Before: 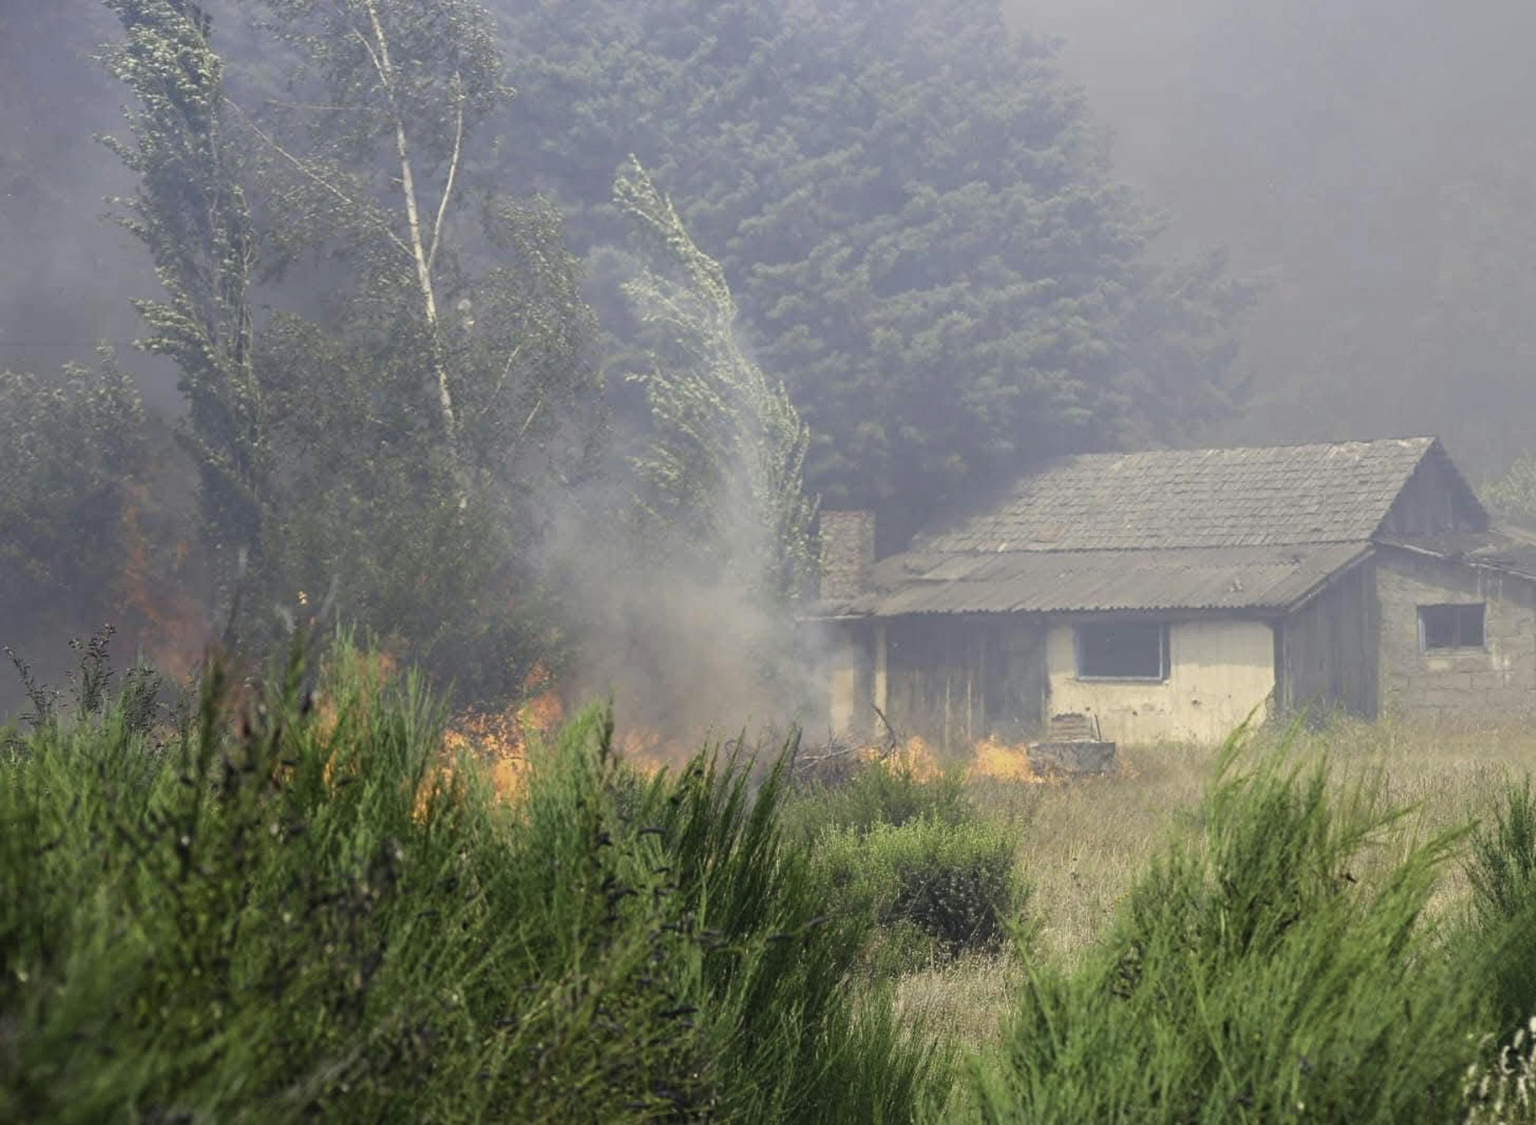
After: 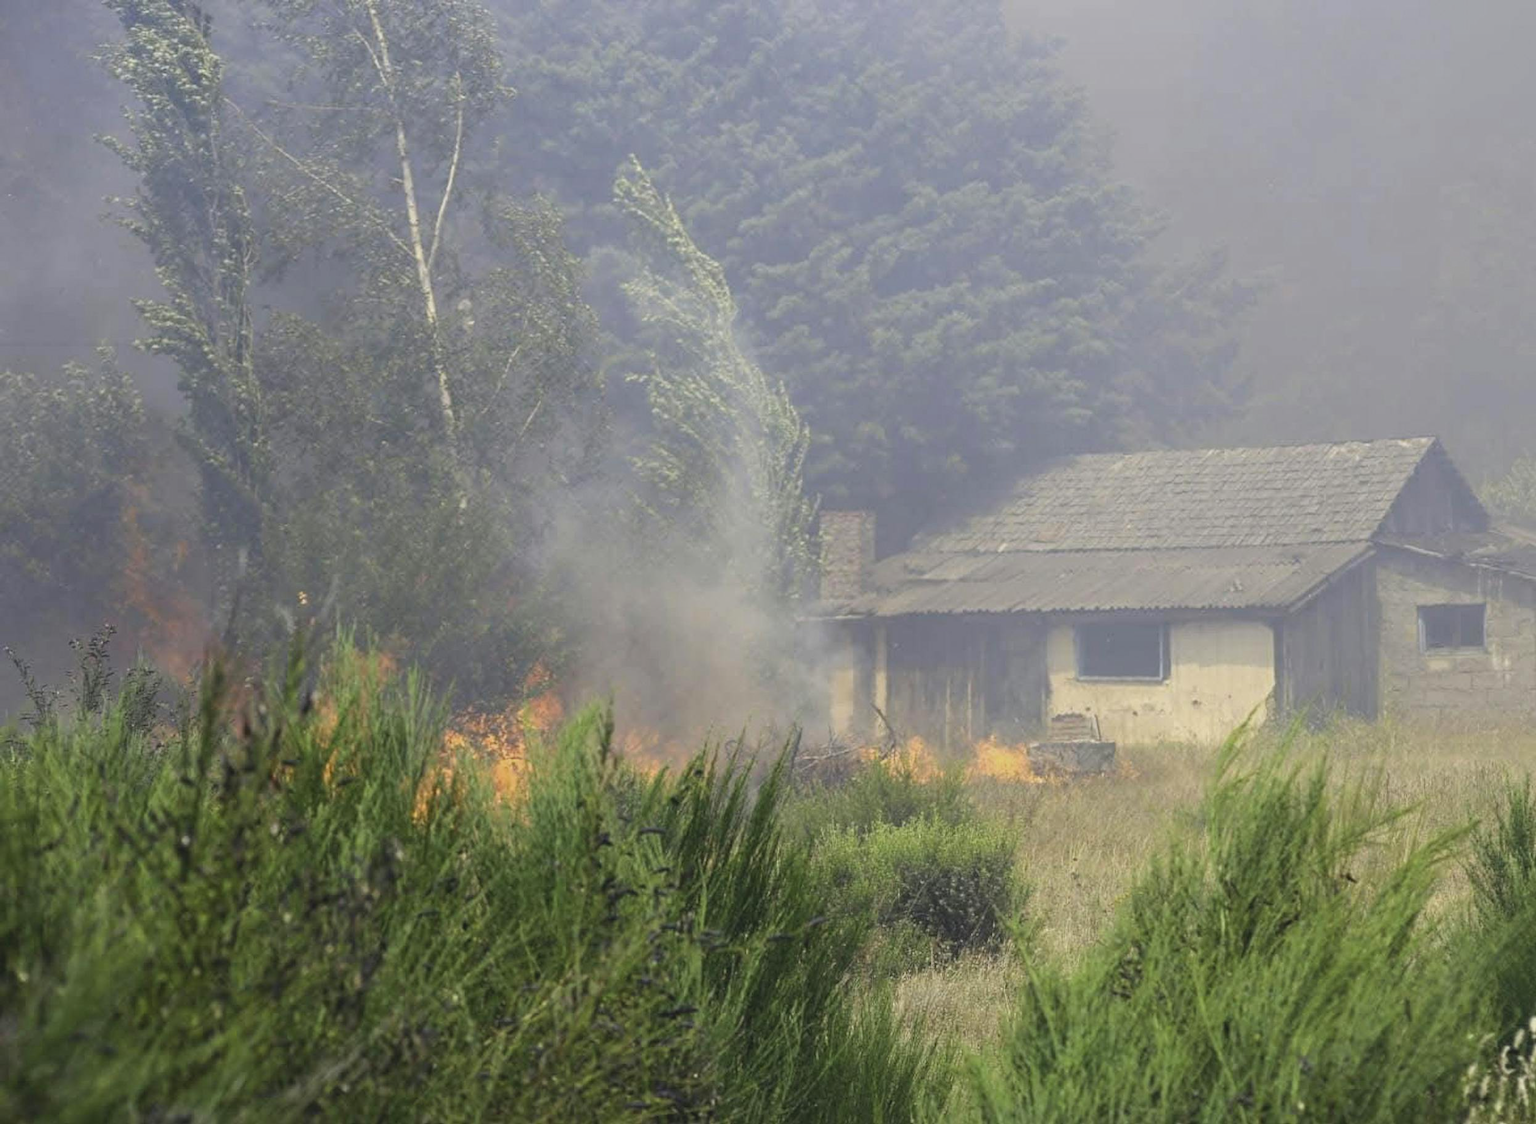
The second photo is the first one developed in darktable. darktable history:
contrast brightness saturation: contrast -0.092, brightness 0.041, saturation 0.078
